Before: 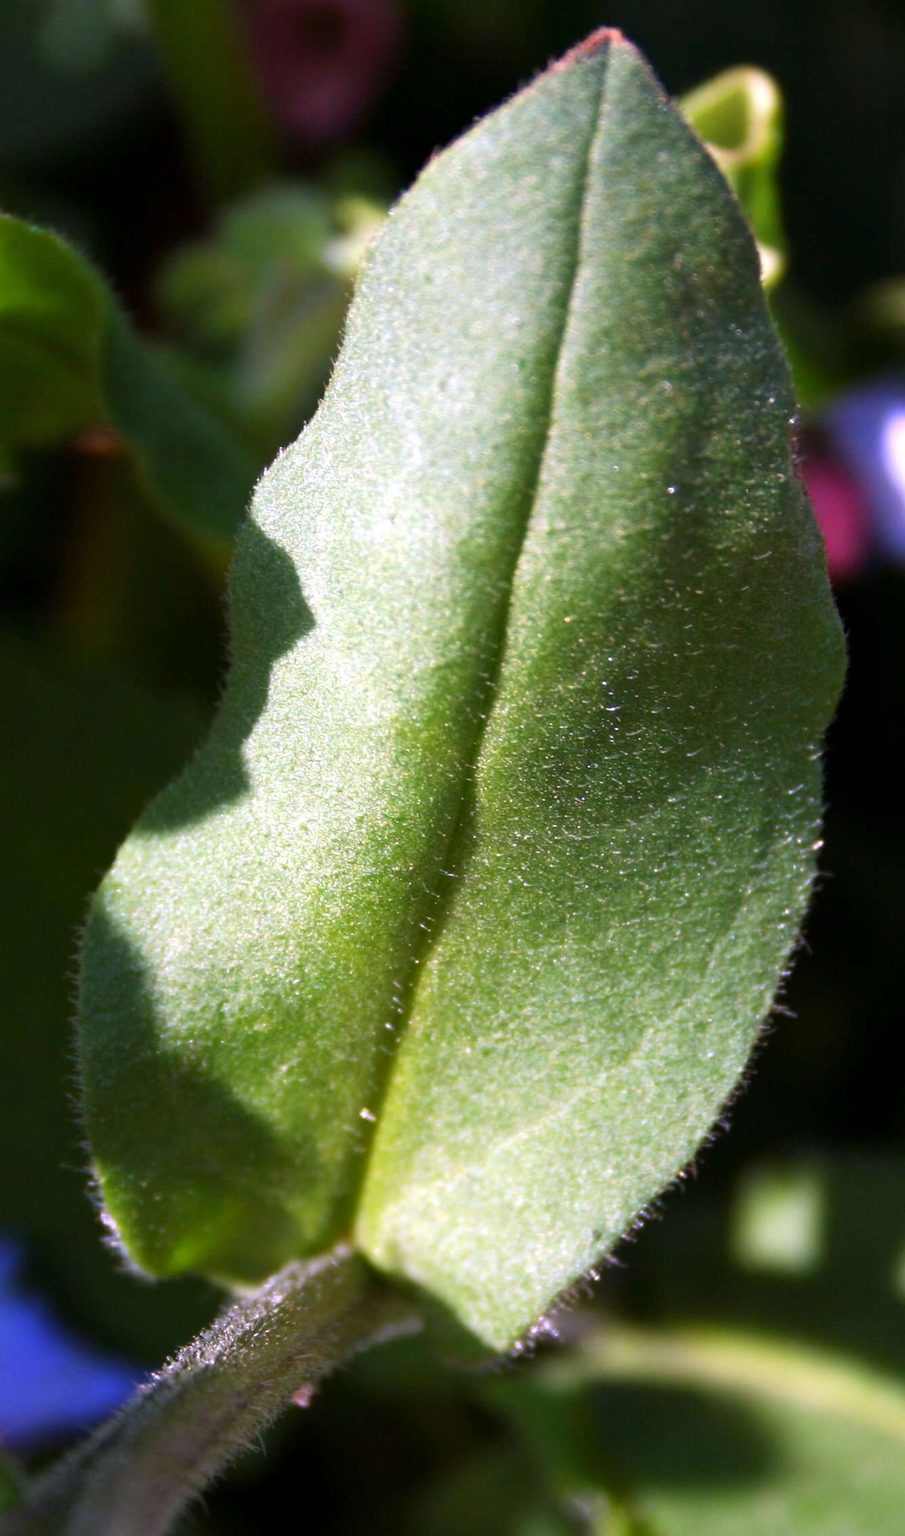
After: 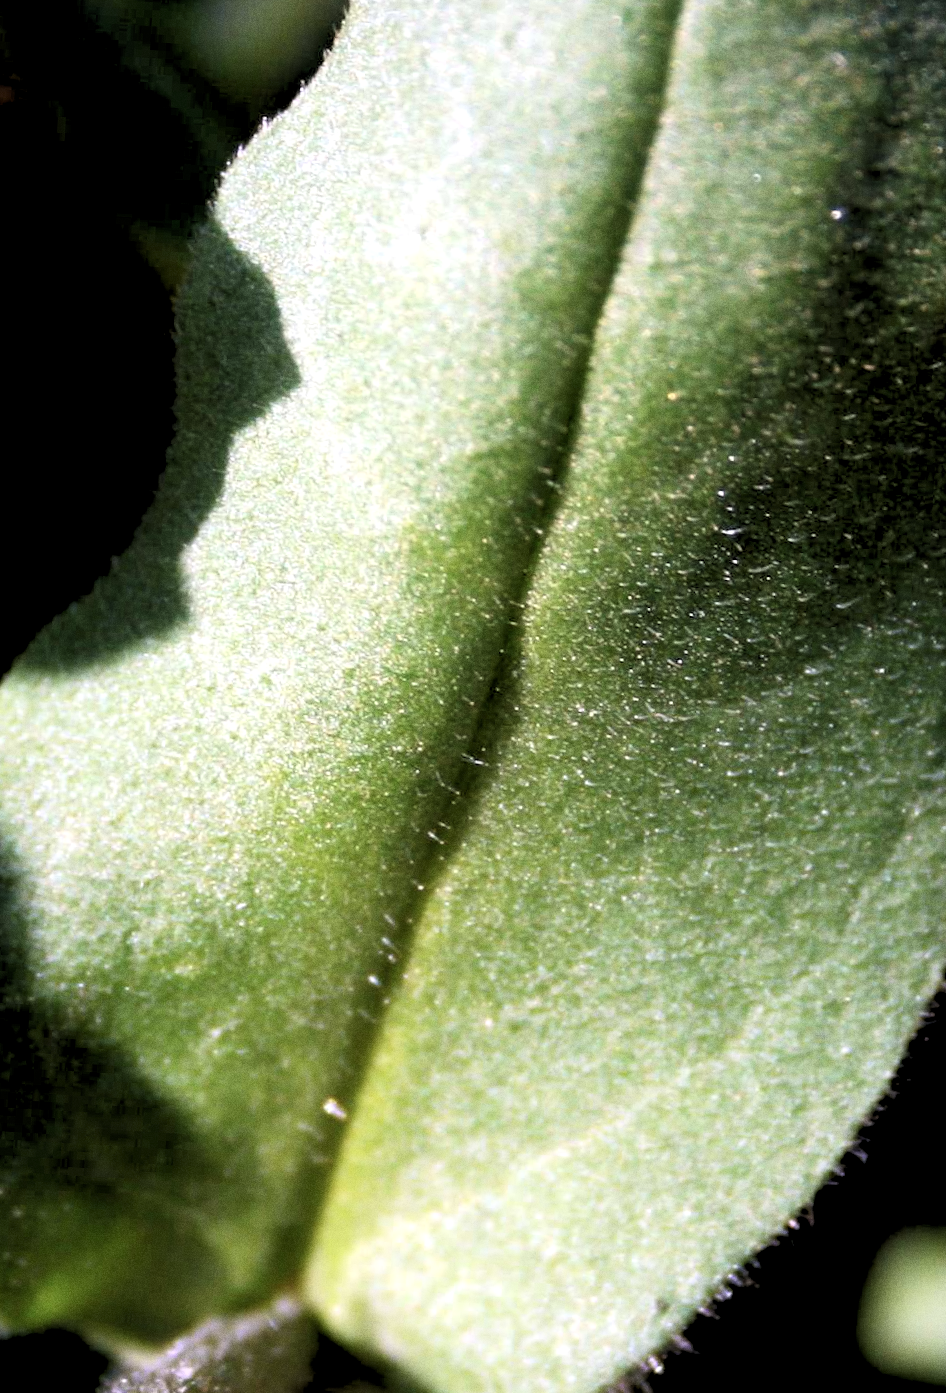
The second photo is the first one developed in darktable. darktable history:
crop and rotate: angle -3.37°, left 9.79%, top 20.73%, right 12.42%, bottom 11.82%
grain: coarseness 0.09 ISO
contrast brightness saturation: contrast 0.11, saturation -0.17
rgb levels: levels [[0.029, 0.461, 0.922], [0, 0.5, 1], [0, 0.5, 1]]
